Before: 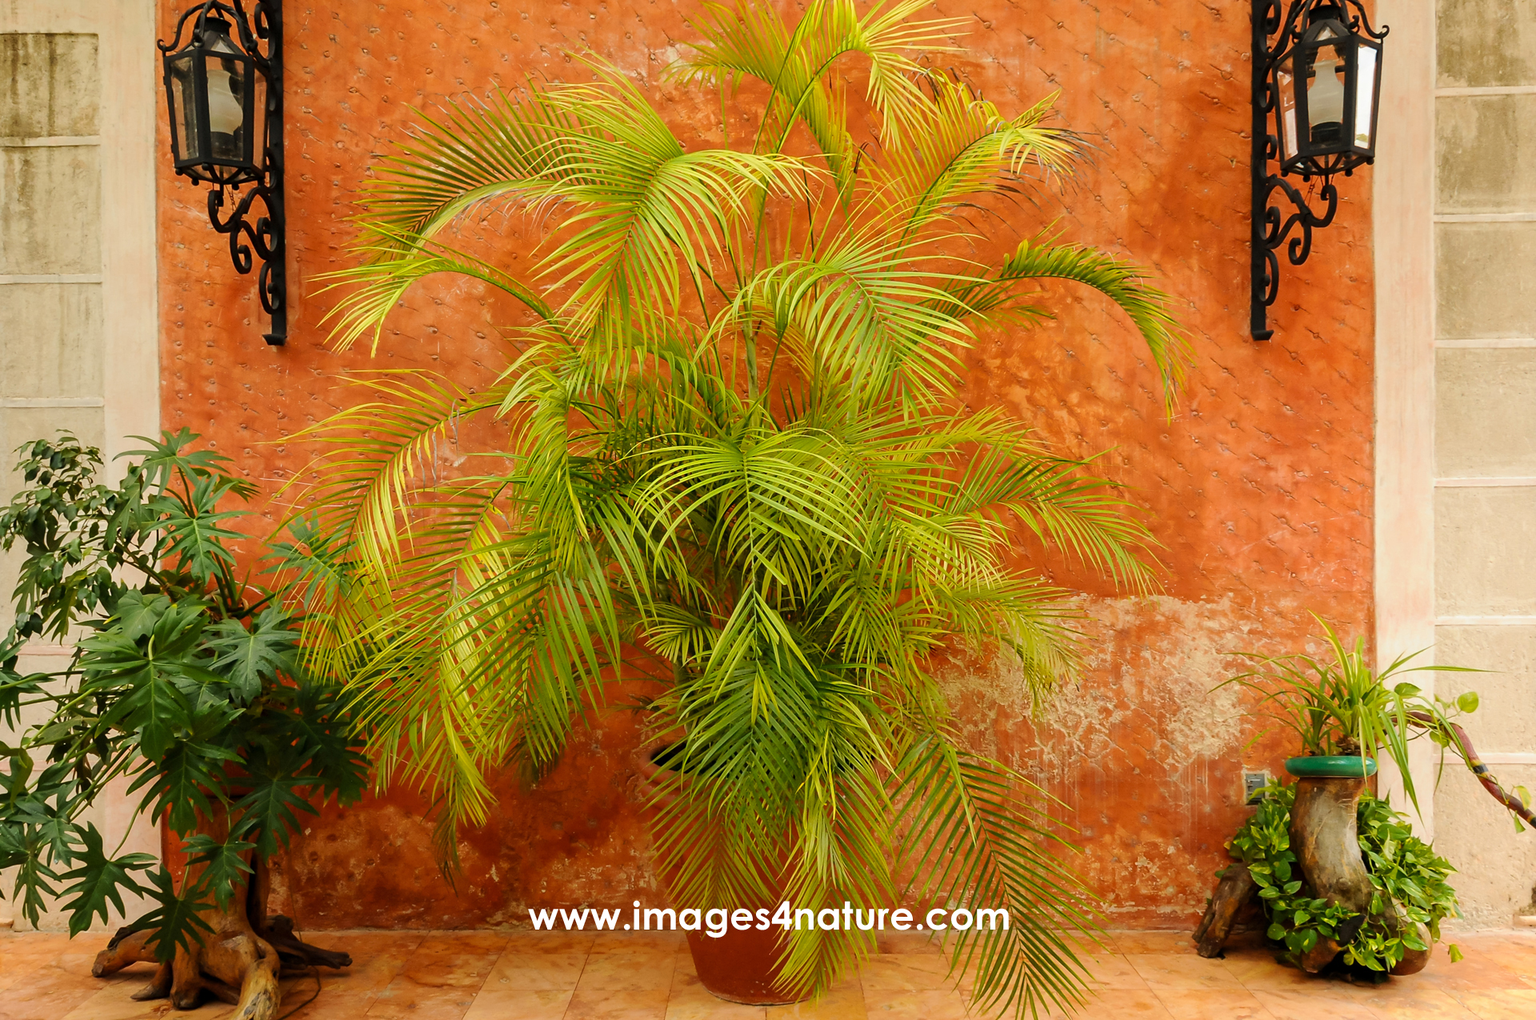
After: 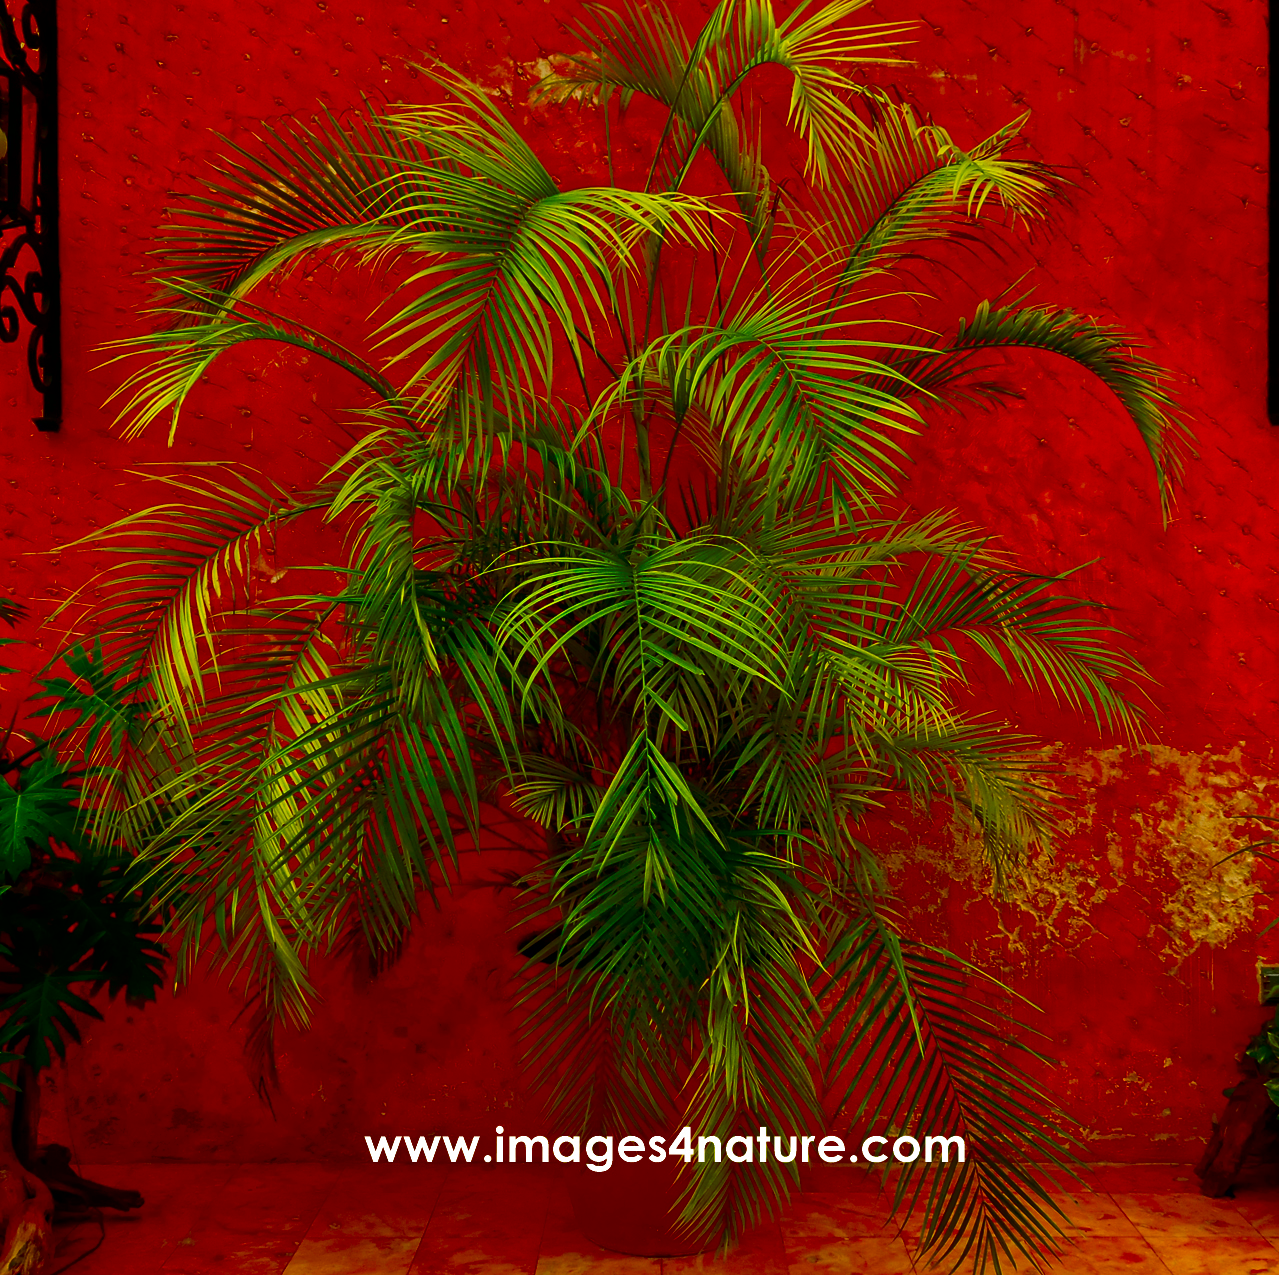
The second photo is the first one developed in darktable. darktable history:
crop: left 15.419%, right 17.914%
haze removal: adaptive false
contrast brightness saturation: brightness -1, saturation 1
shadows and highlights: shadows 40, highlights -54, highlights color adjustment 46%, low approximation 0.01, soften with gaussian
